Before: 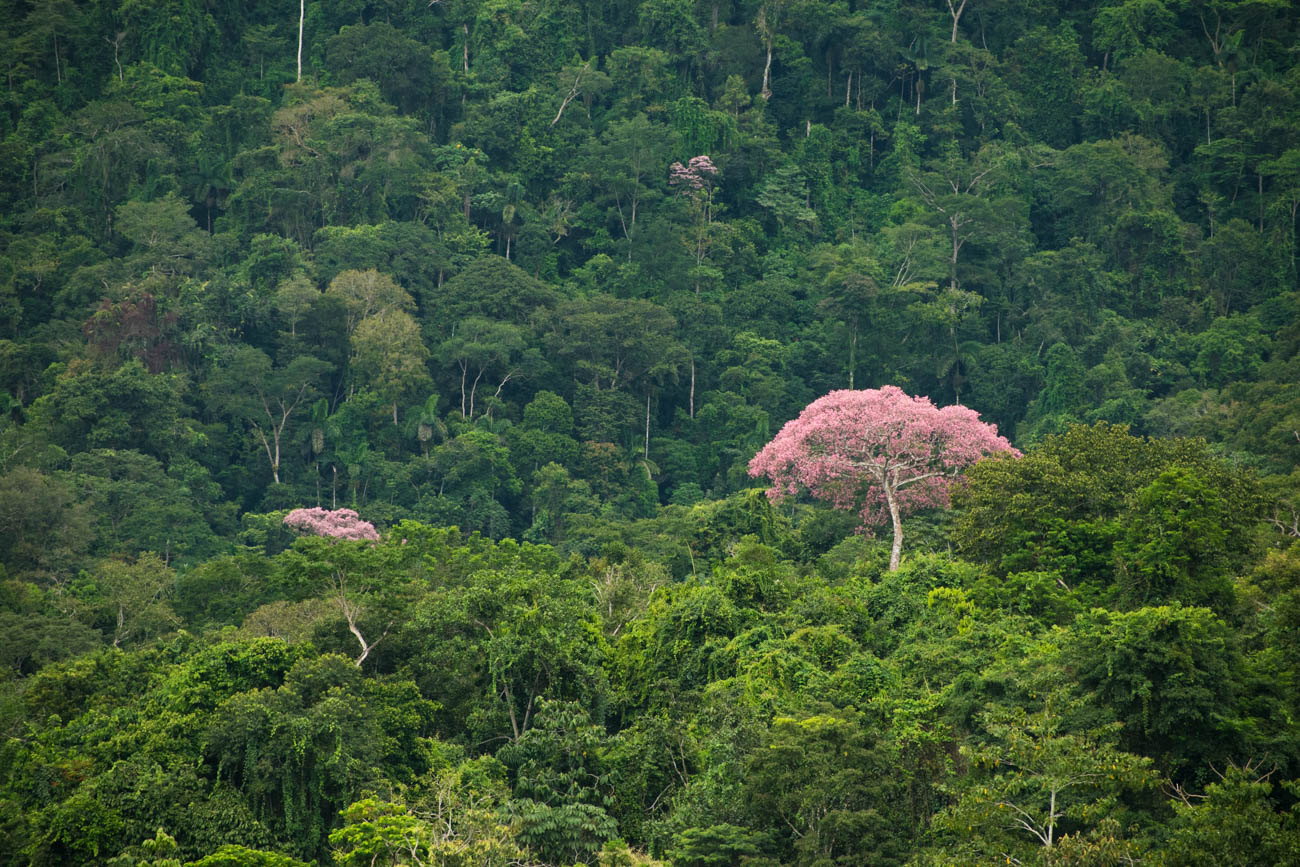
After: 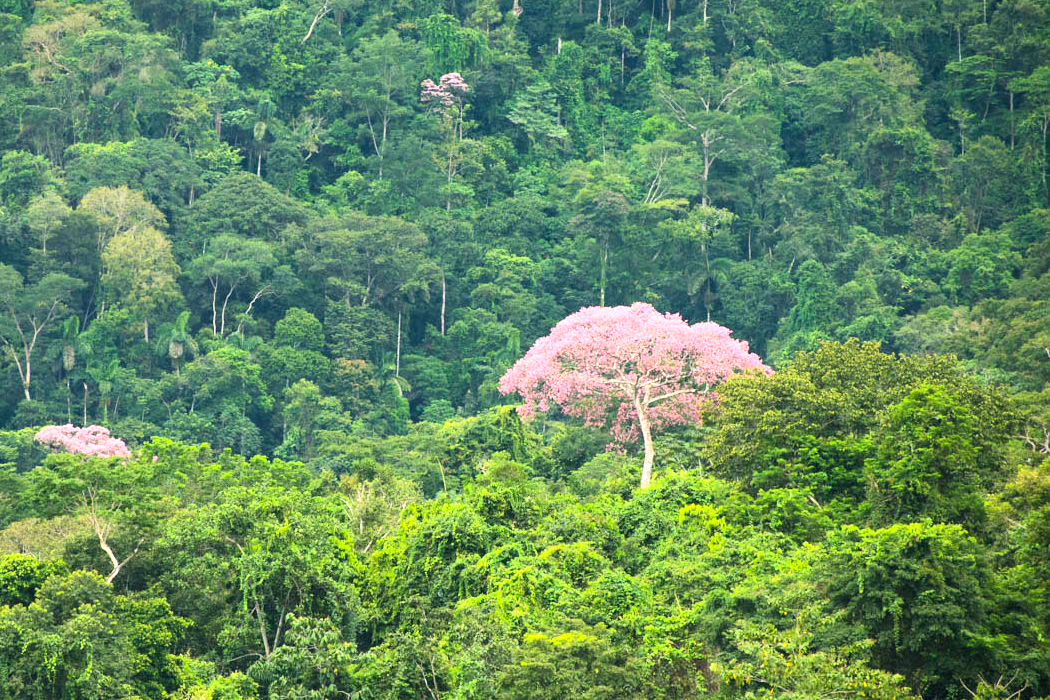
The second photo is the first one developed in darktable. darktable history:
crop: left 19.159%, top 9.58%, bottom 9.58%
contrast brightness saturation: contrast 0.2, brightness 0.16, saturation 0.22
color correction: saturation 0.99
exposure: exposure 1 EV, compensate highlight preservation false
